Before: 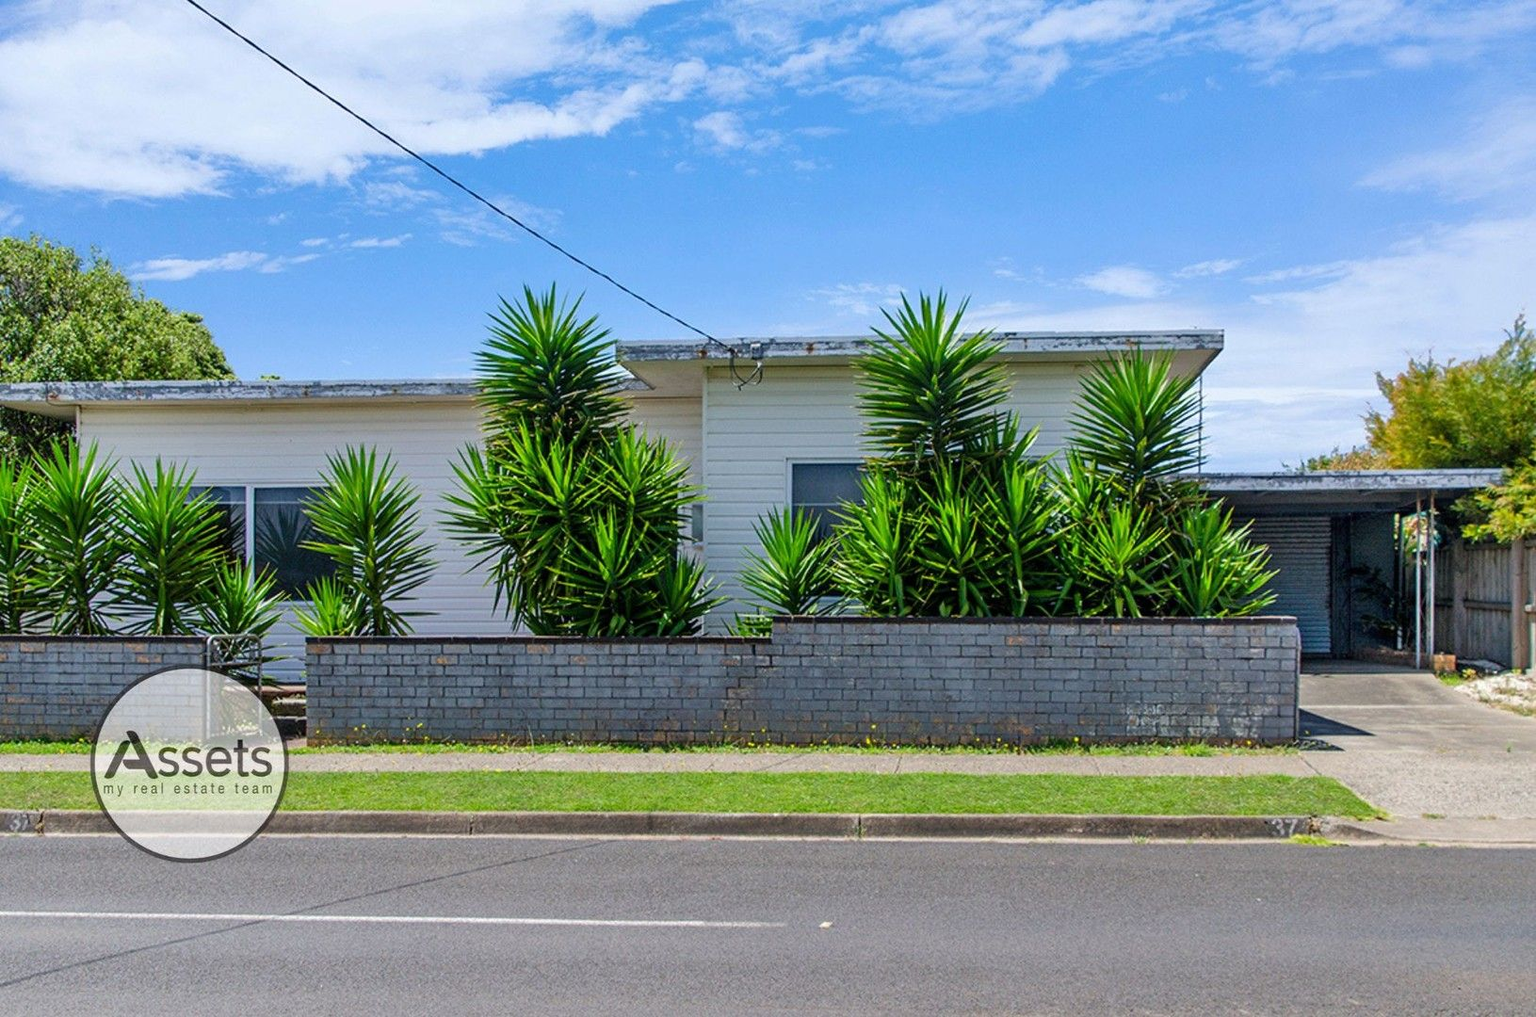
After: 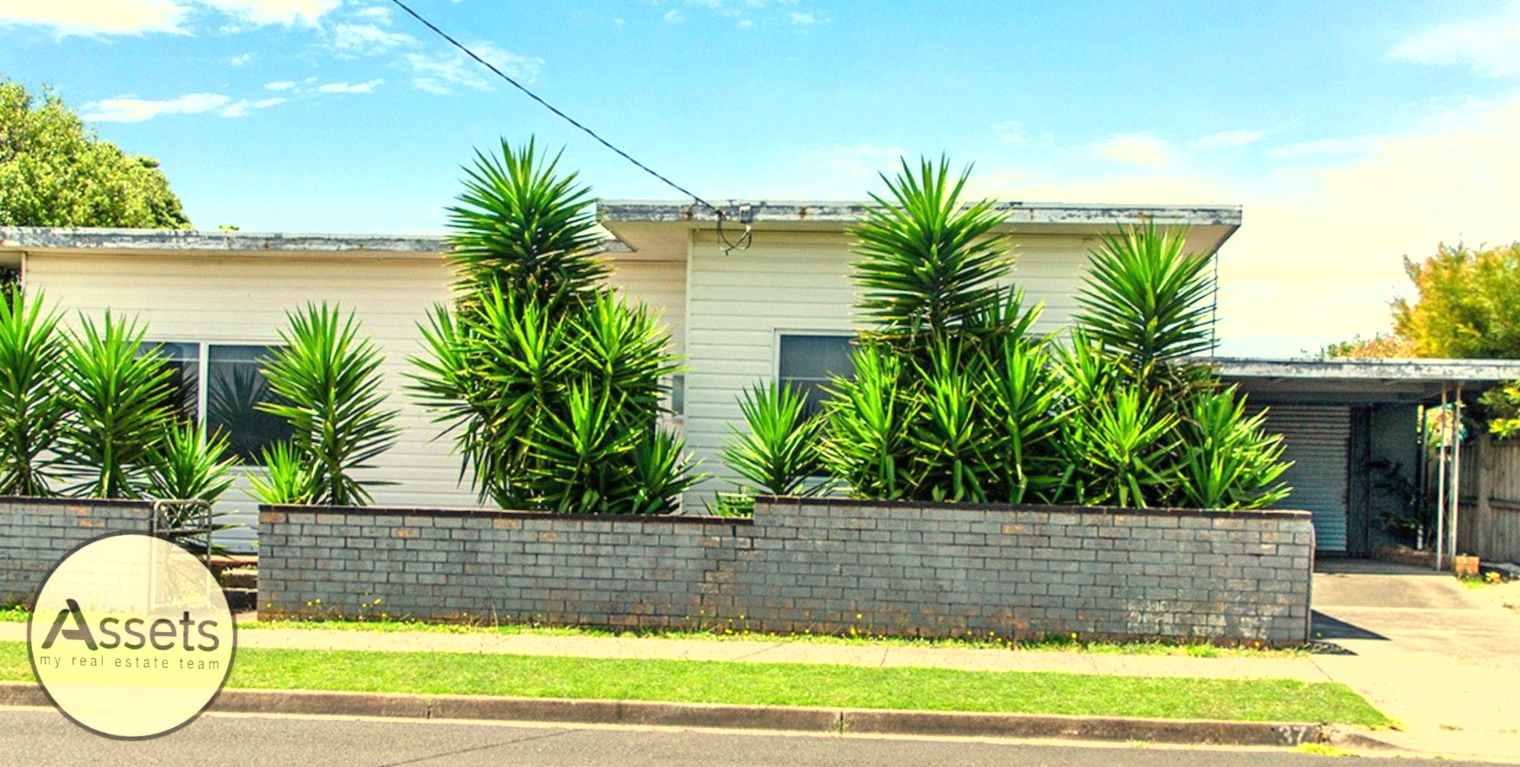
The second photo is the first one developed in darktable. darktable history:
crop and rotate: left 2.991%, top 13.302%, right 1.981%, bottom 12.636%
rotate and perspective: rotation 1.57°, crop left 0.018, crop right 0.982, crop top 0.039, crop bottom 0.961
exposure: exposure 1 EV, compensate highlight preservation false
lowpass: radius 0.5, unbound 0
white balance: red 1.08, blue 0.791
